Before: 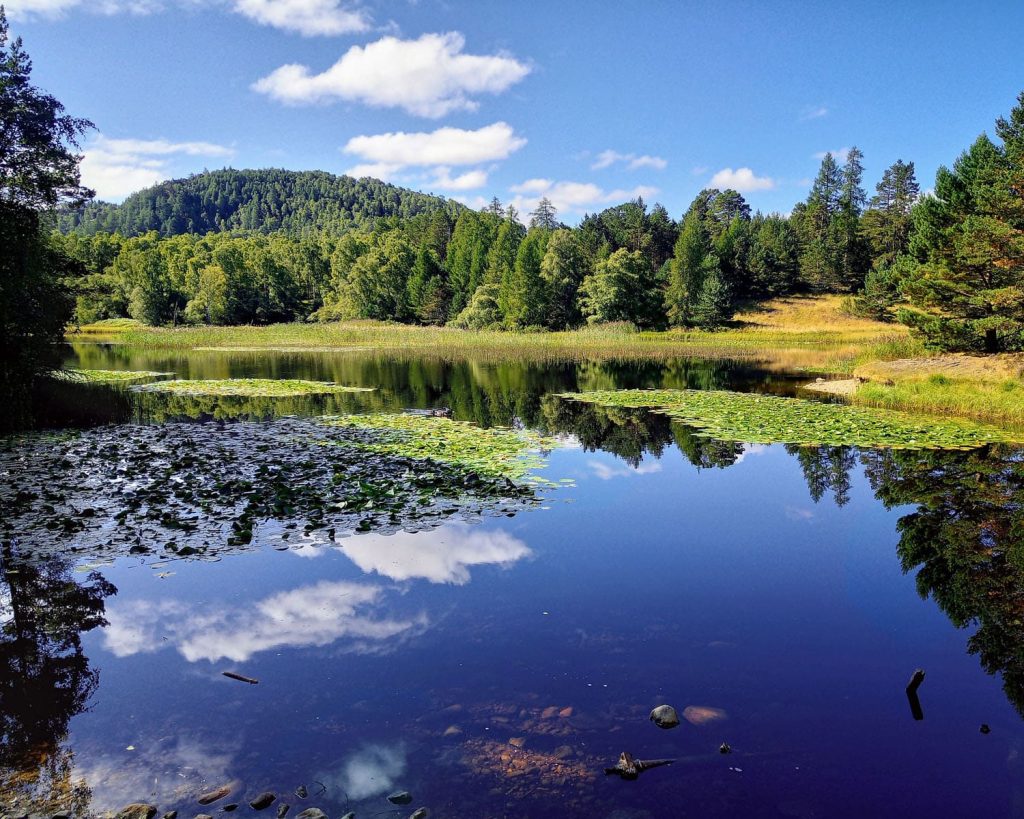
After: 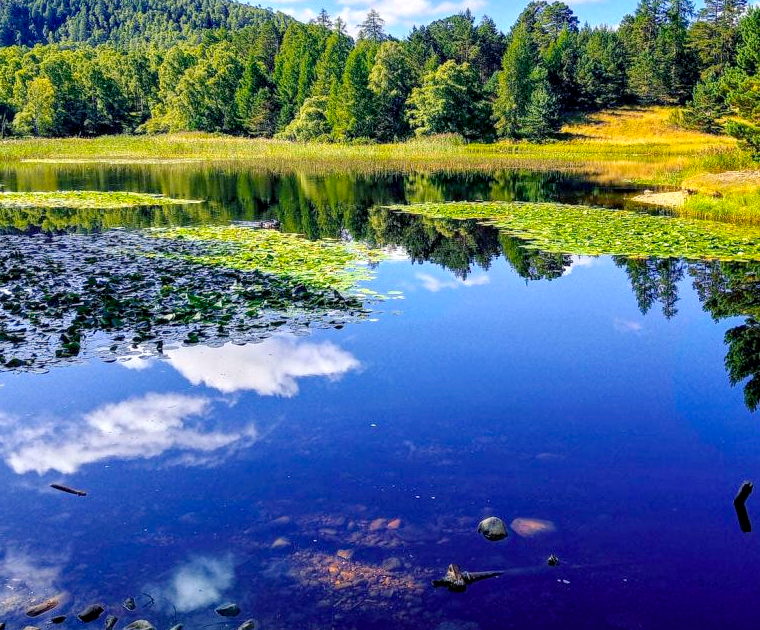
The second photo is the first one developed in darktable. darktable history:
crop: left 16.851%, top 23.048%, right 8.899%
exposure: black level correction 0.001, exposure 0.499 EV, compensate highlight preservation false
color balance rgb: shadows lift › chroma 7.304%, shadows lift › hue 246.71°, perceptual saturation grading › global saturation 25.196%, contrast -10.144%
local contrast: detail 130%
